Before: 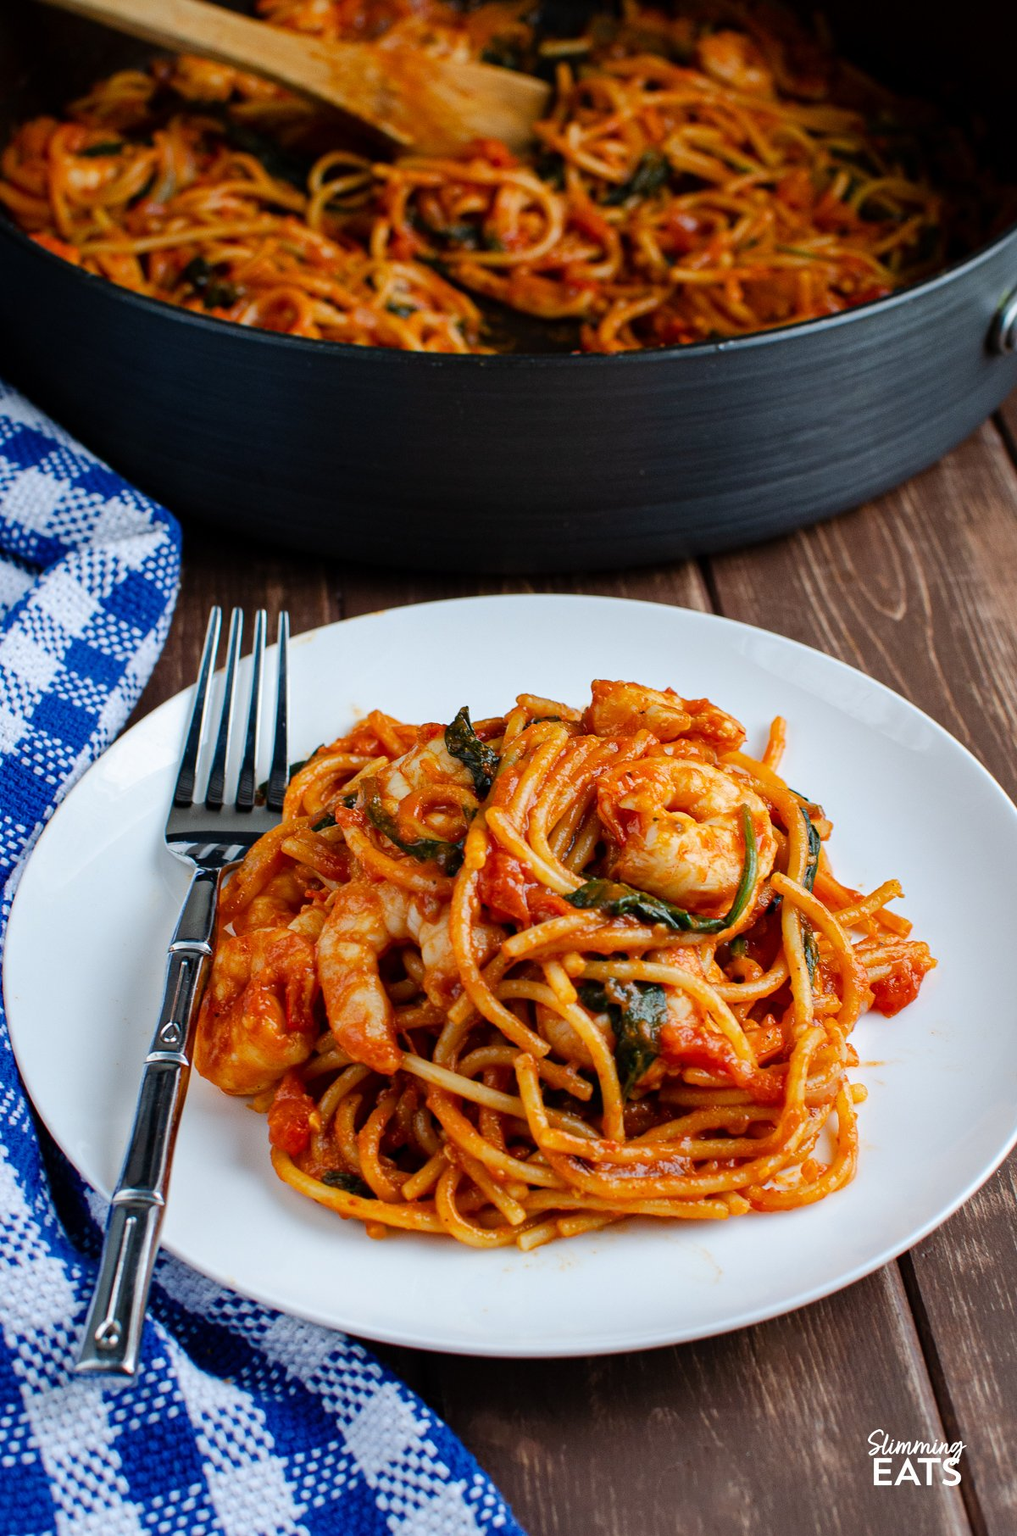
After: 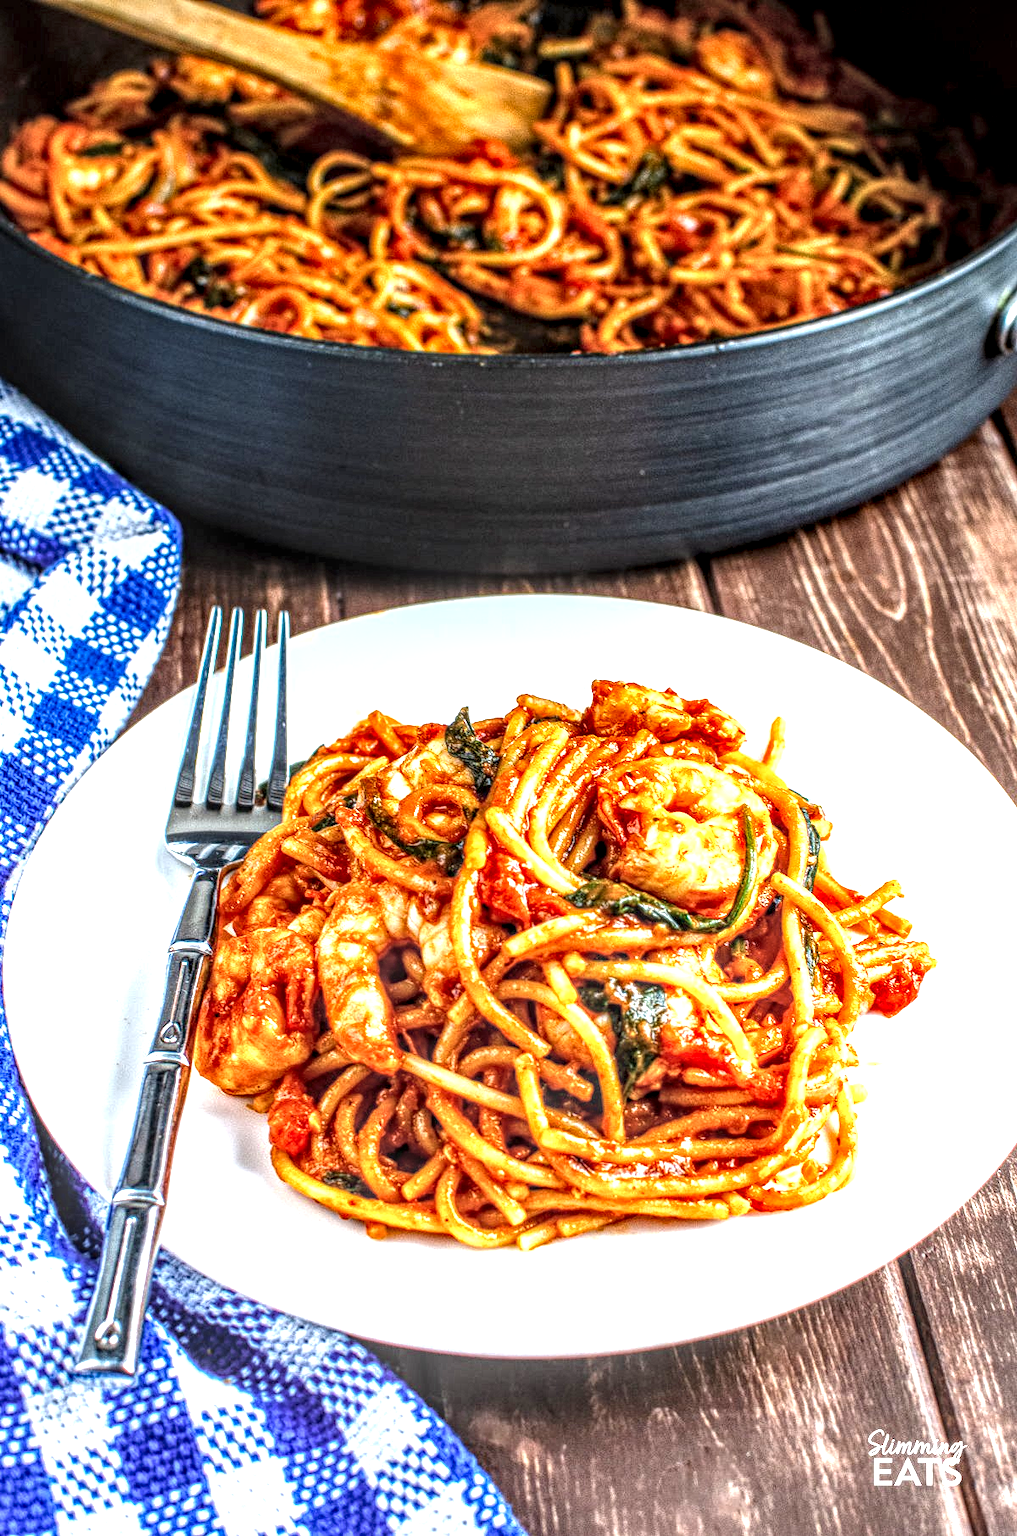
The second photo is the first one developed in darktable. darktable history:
local contrast: highlights 5%, shadows 5%, detail 299%, midtone range 0.299
exposure: black level correction 0, exposure 1.283 EV, compensate exposure bias true, compensate highlight preservation false
